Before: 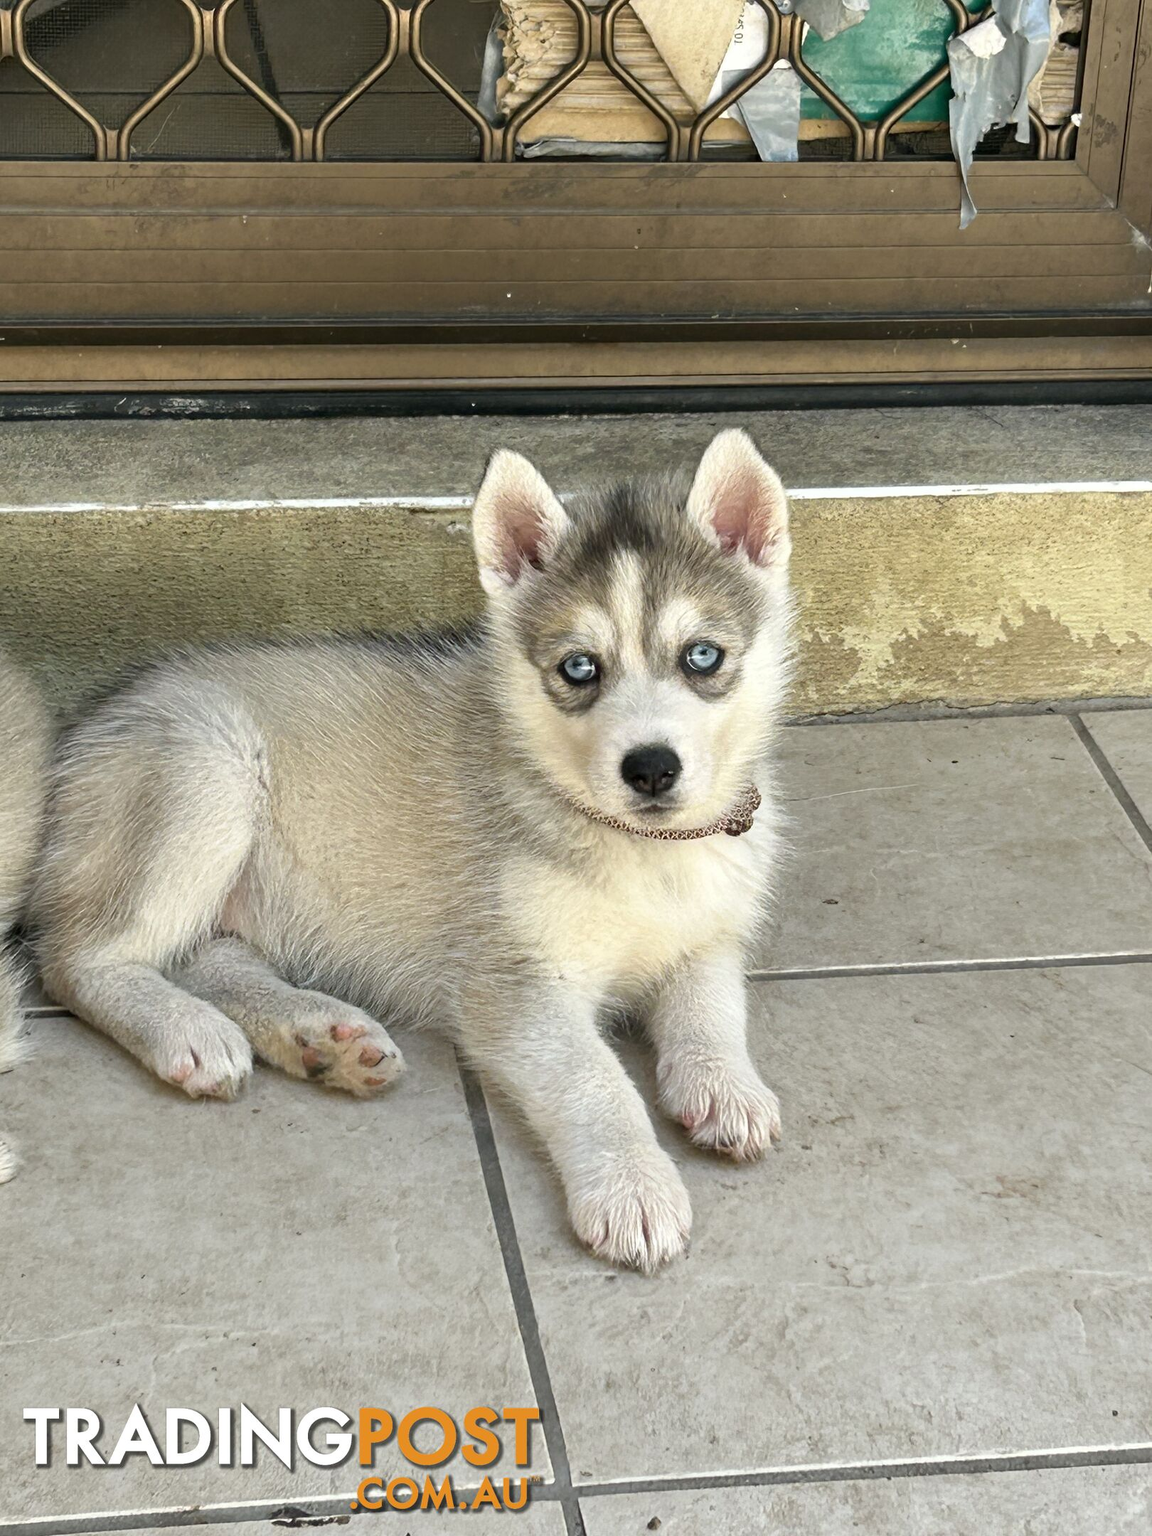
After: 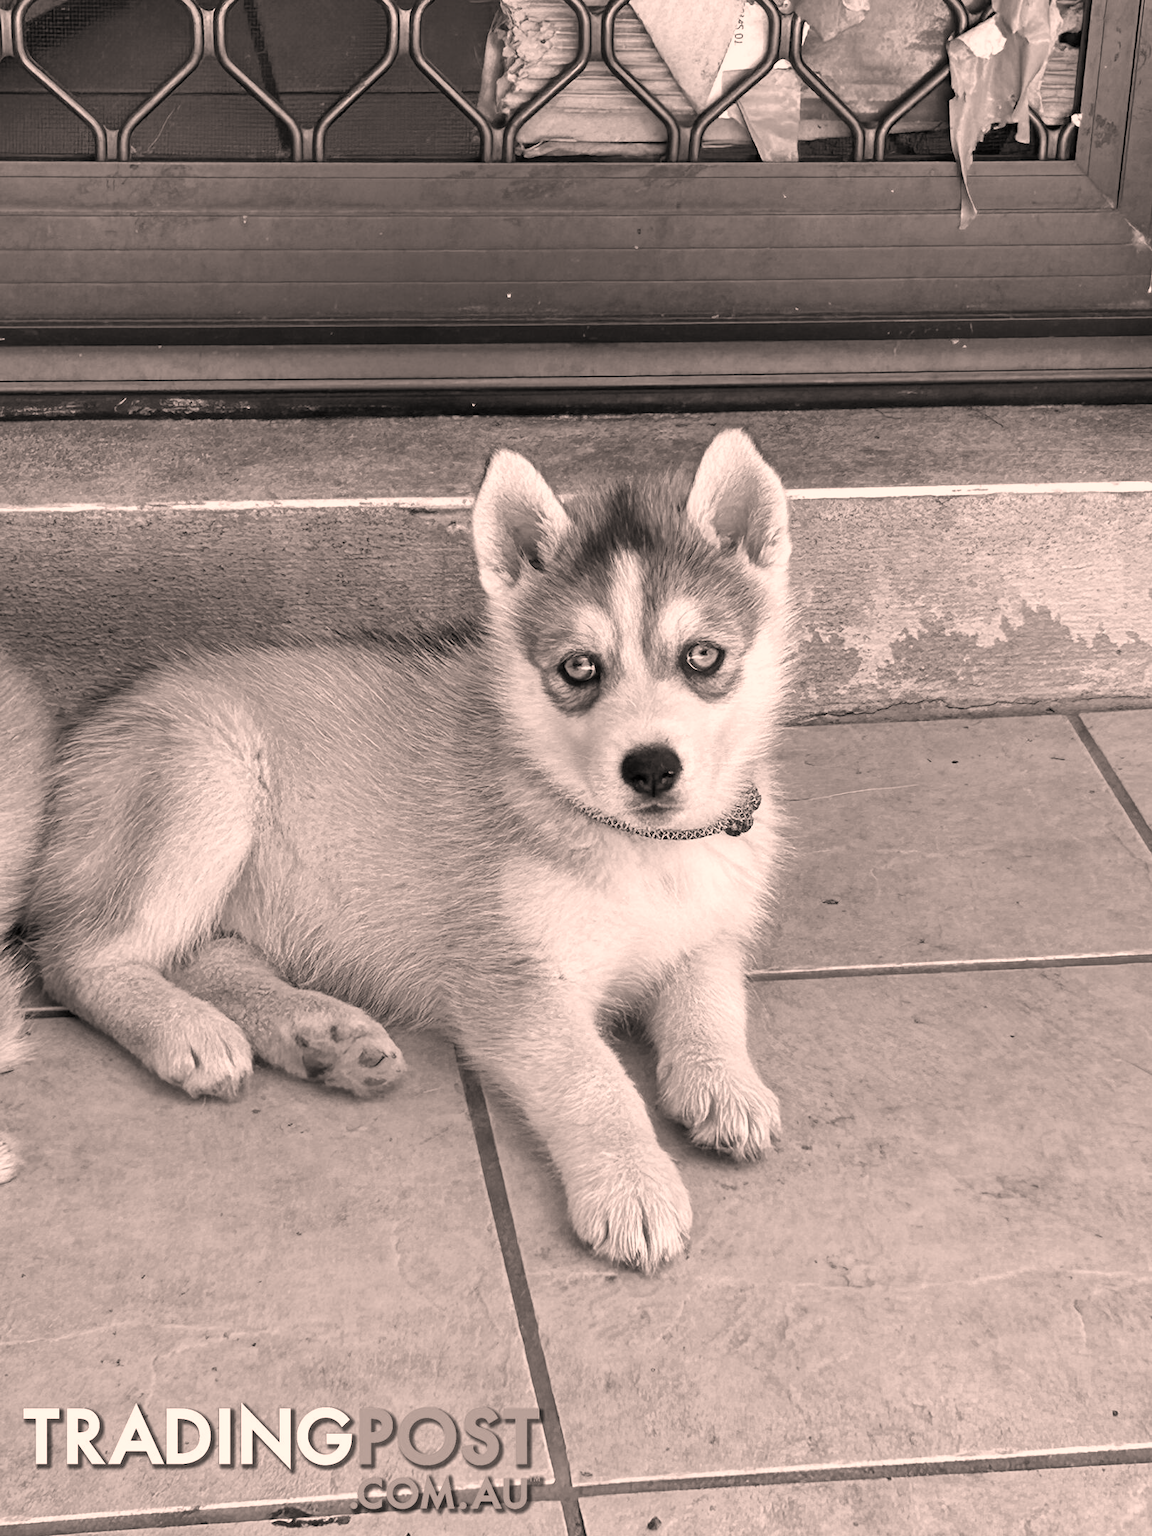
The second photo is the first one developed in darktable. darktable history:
color correction: highlights a* 11.96, highlights b* 11.58
contrast brightness saturation: saturation -1
